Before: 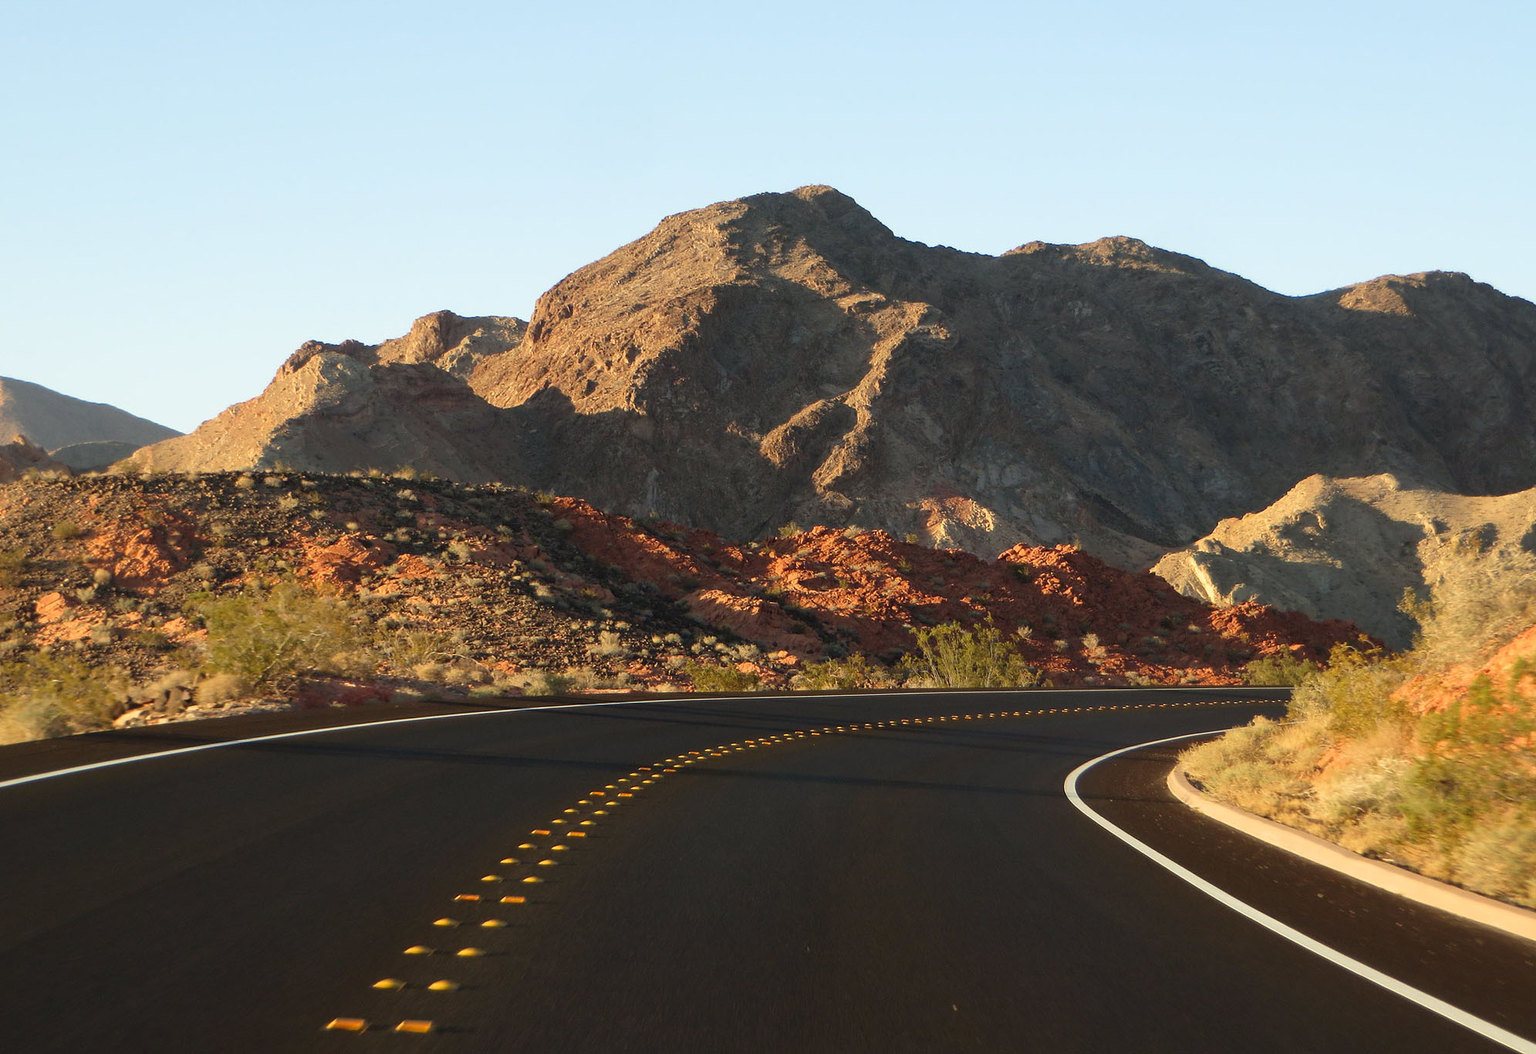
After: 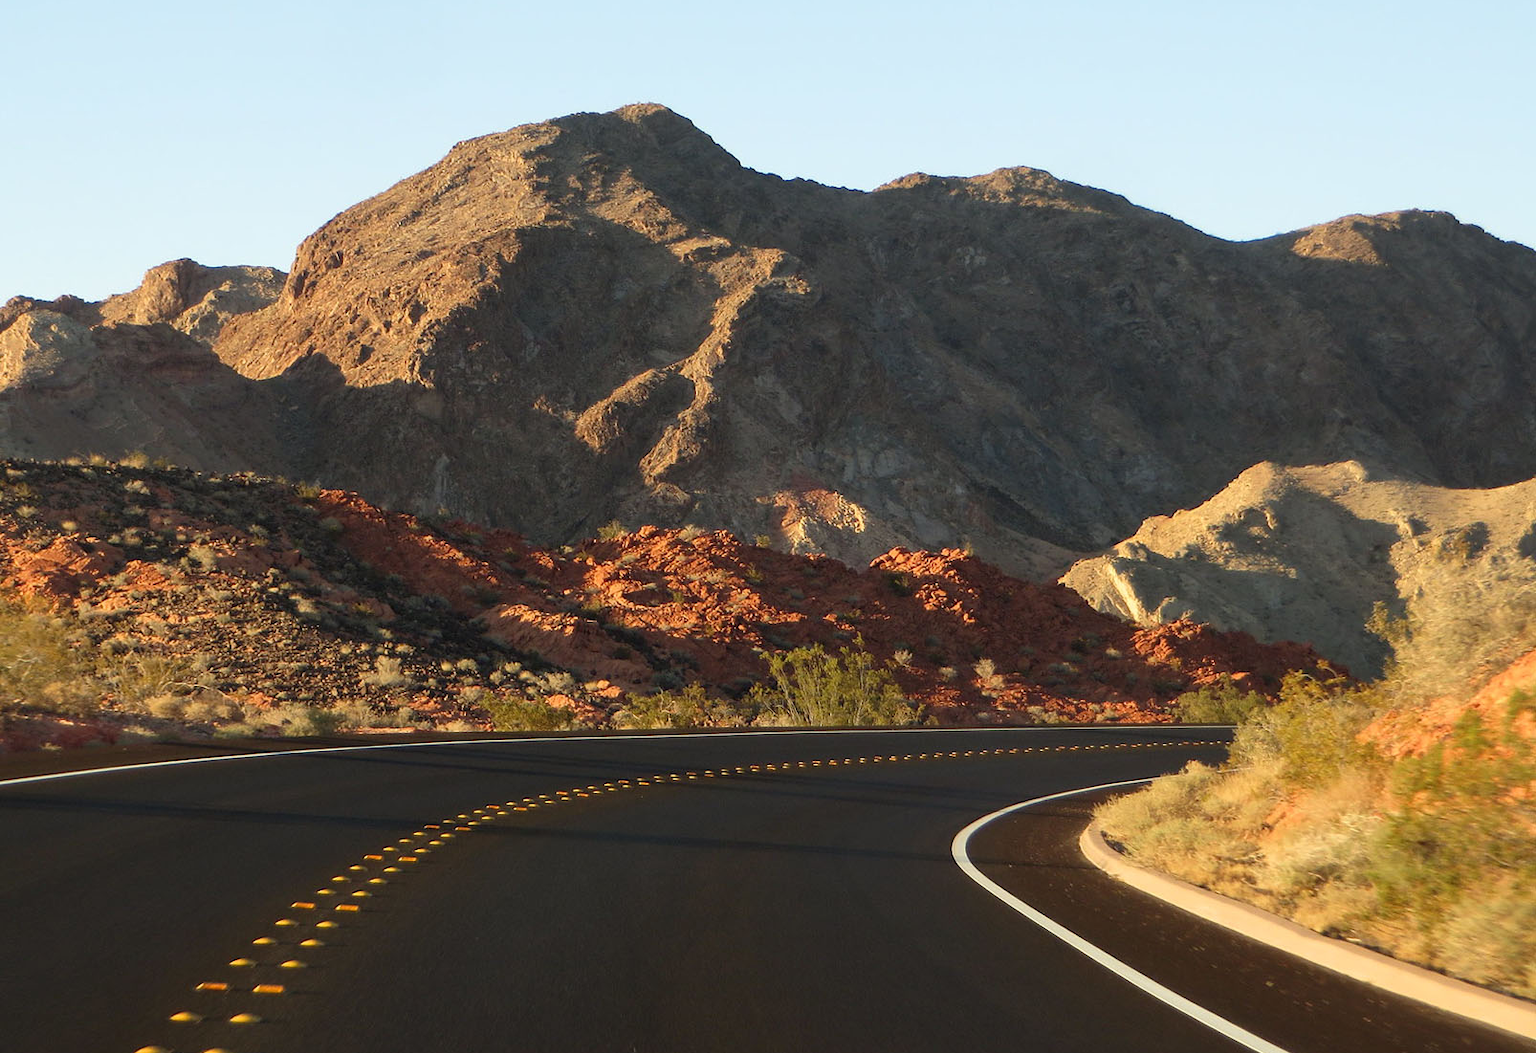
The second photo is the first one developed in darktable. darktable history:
crop: left 19.337%, top 9.694%, right 0%, bottom 9.577%
